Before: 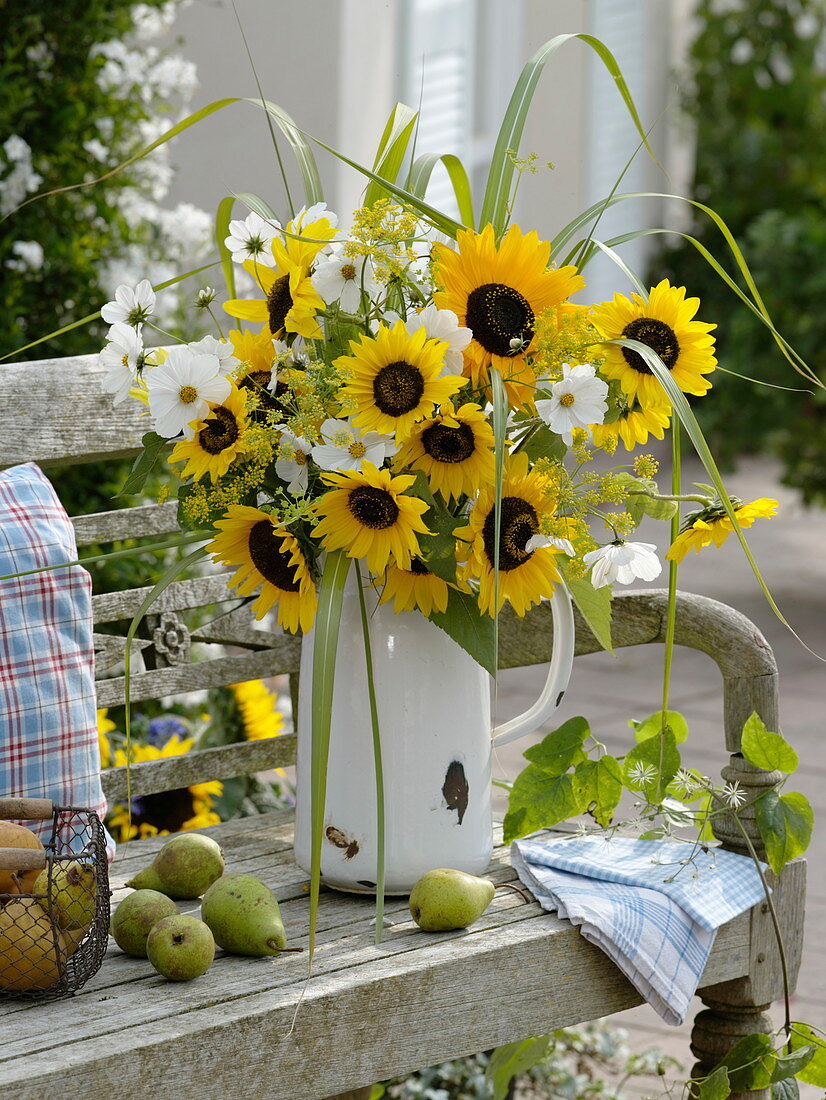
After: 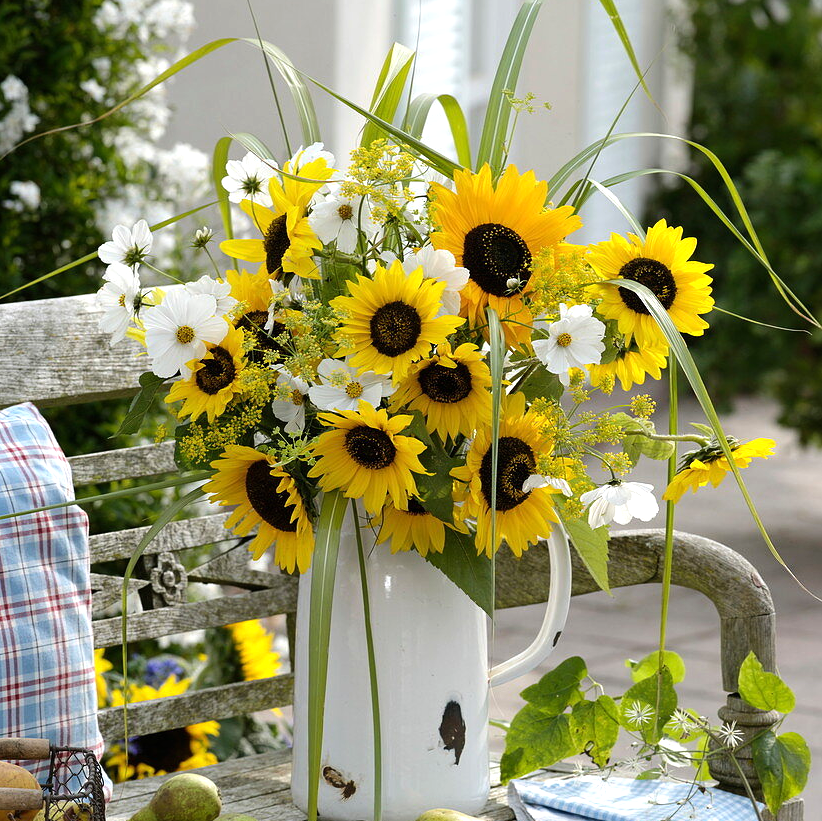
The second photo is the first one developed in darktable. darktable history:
tone equalizer: -8 EV -0.417 EV, -7 EV -0.389 EV, -6 EV -0.333 EV, -5 EV -0.222 EV, -3 EV 0.222 EV, -2 EV 0.333 EV, -1 EV 0.389 EV, +0 EV 0.417 EV, edges refinement/feathering 500, mask exposure compensation -1.57 EV, preserve details no
crop: left 0.387%, top 5.469%, bottom 19.809%
